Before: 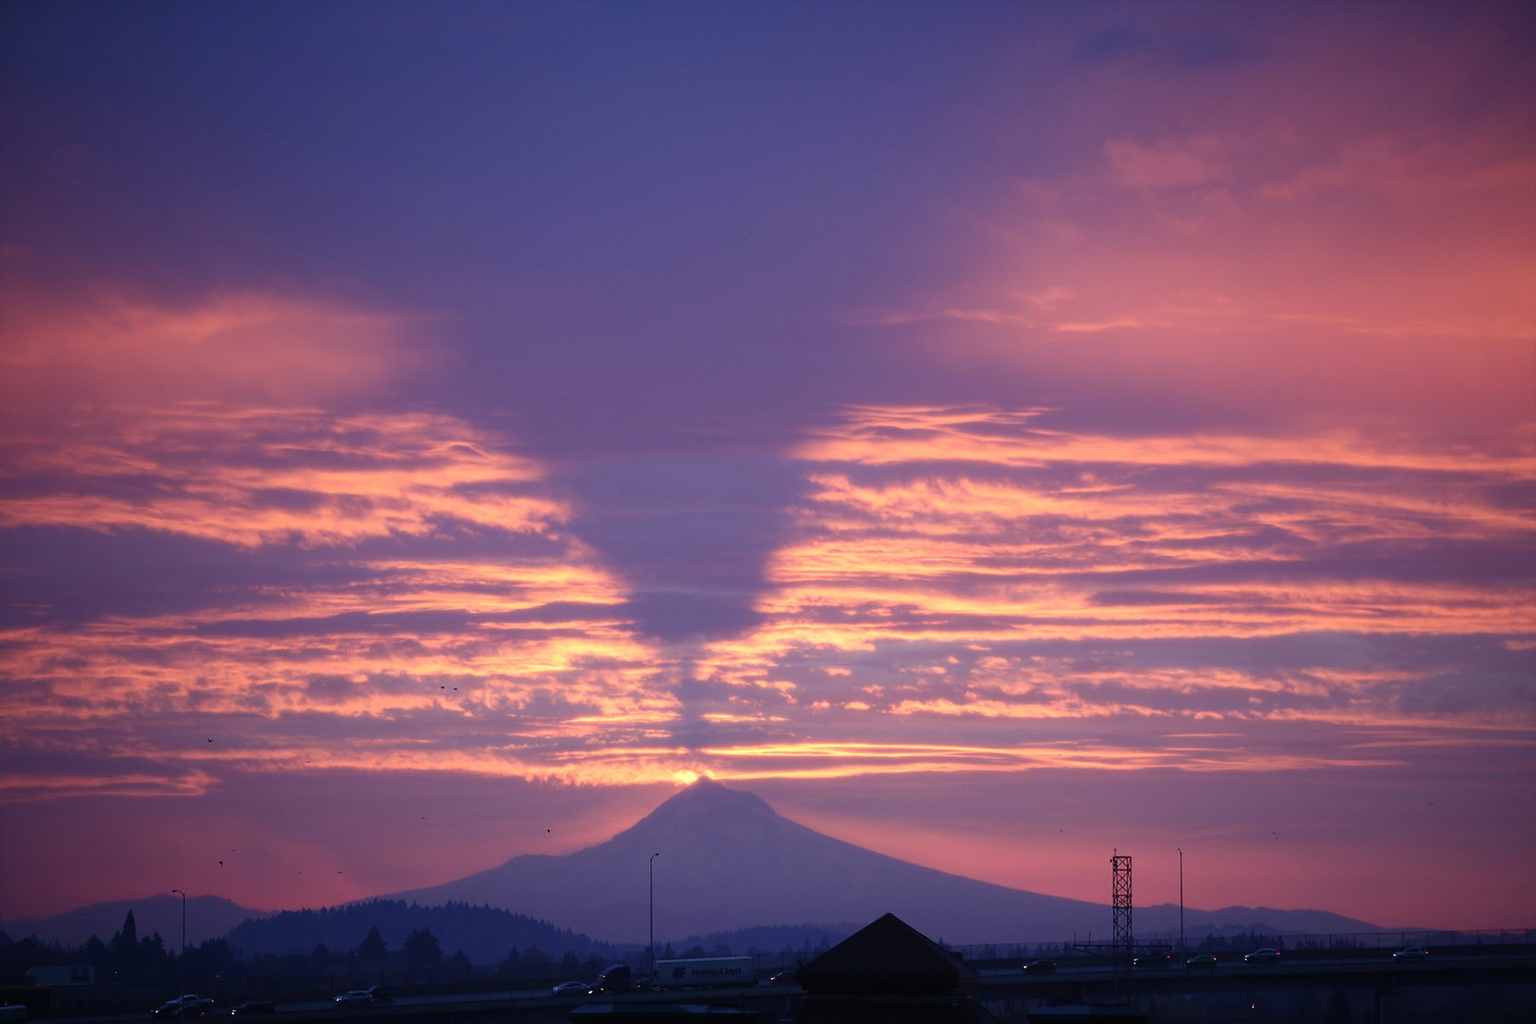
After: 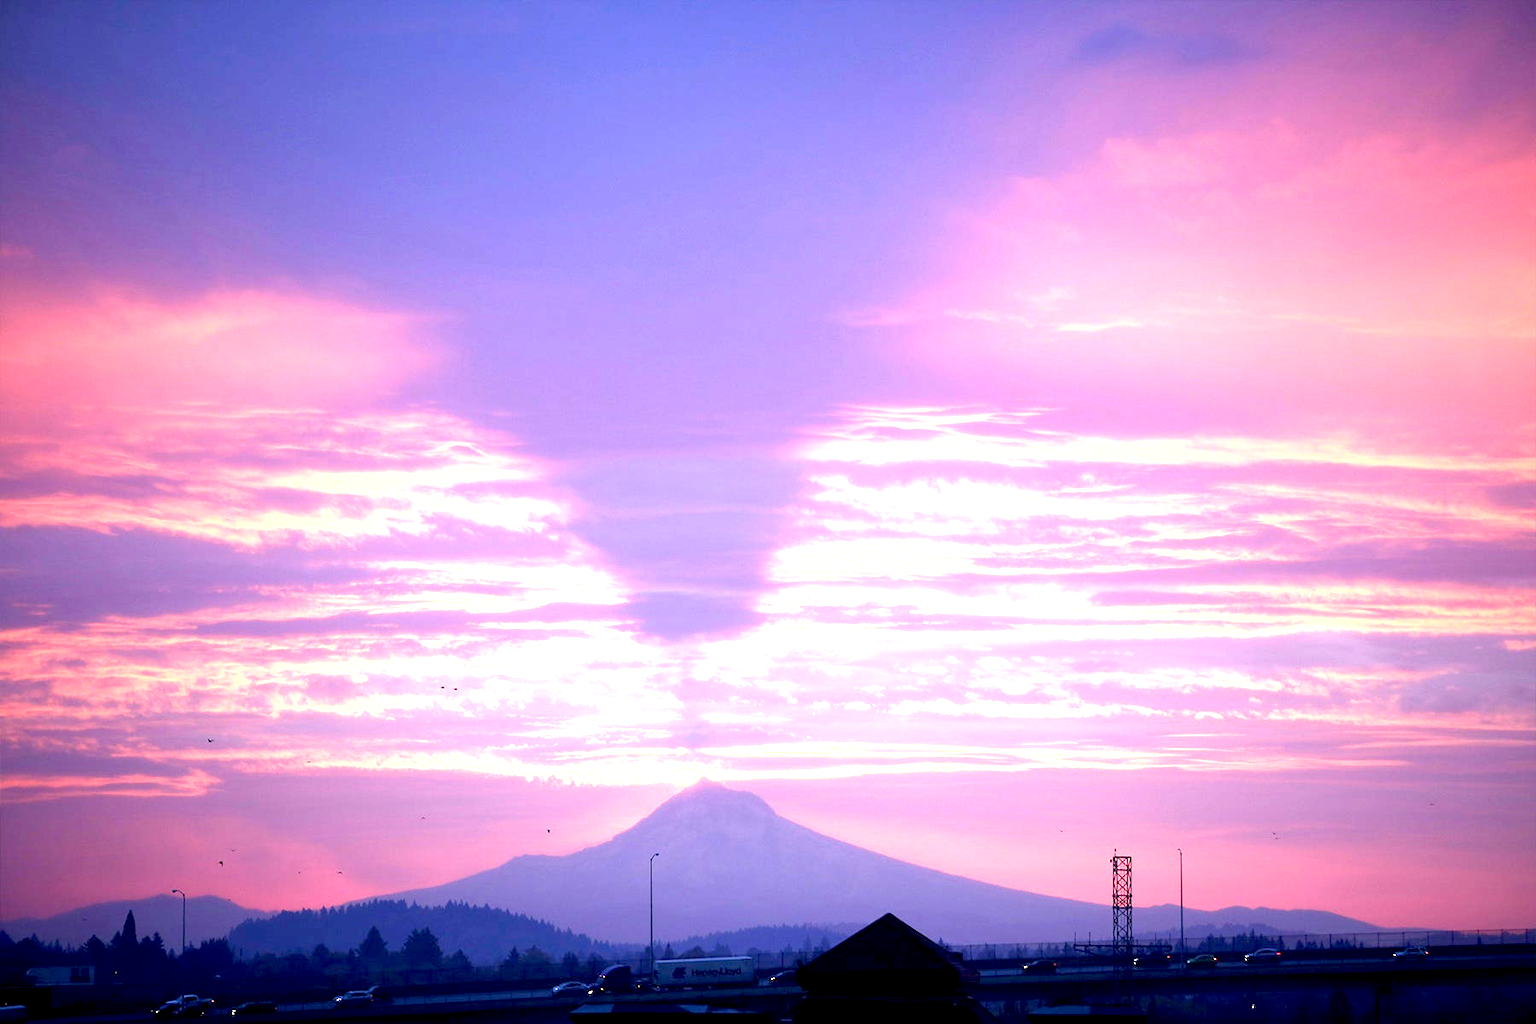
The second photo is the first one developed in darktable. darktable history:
exposure: black level correction 0.006, exposure 2.071 EV, compensate highlight preservation false
